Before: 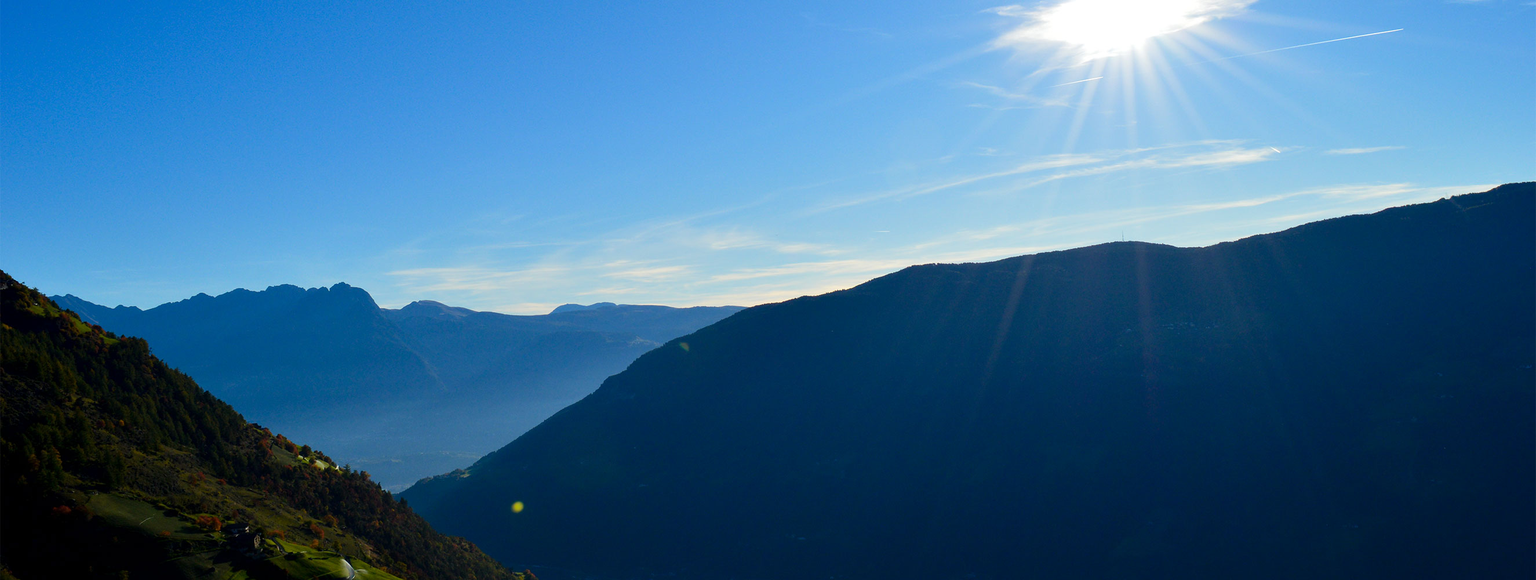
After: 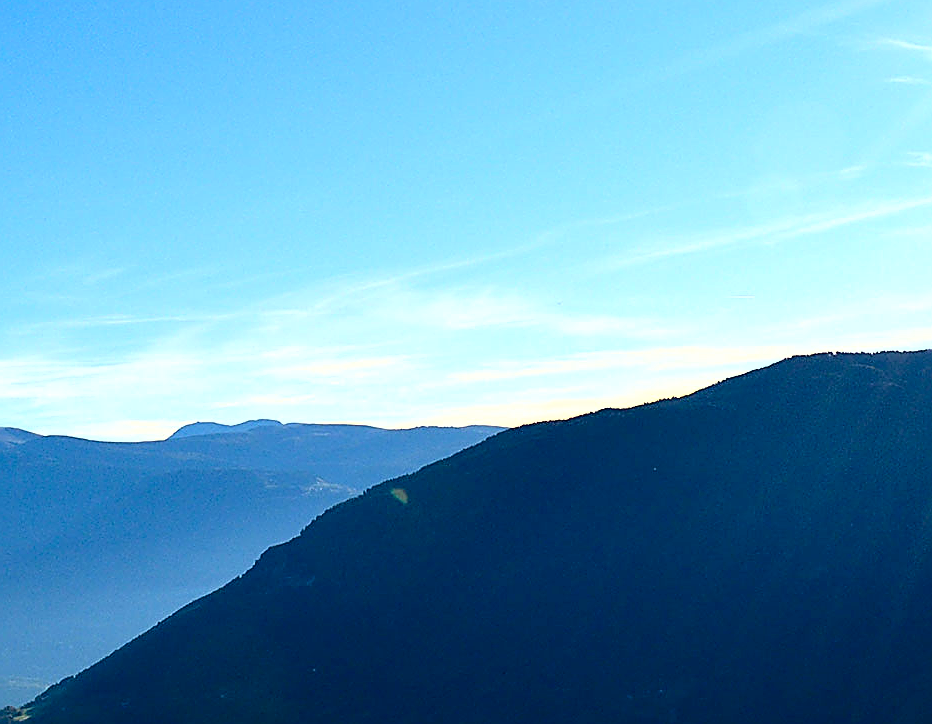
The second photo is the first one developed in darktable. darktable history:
fill light: exposure -2 EV, width 8.6
exposure: exposure 0.77 EV, compensate highlight preservation false
crop and rotate: left 29.476%, top 10.214%, right 35.32%, bottom 17.333%
sharpen: radius 1.685, amount 1.294
